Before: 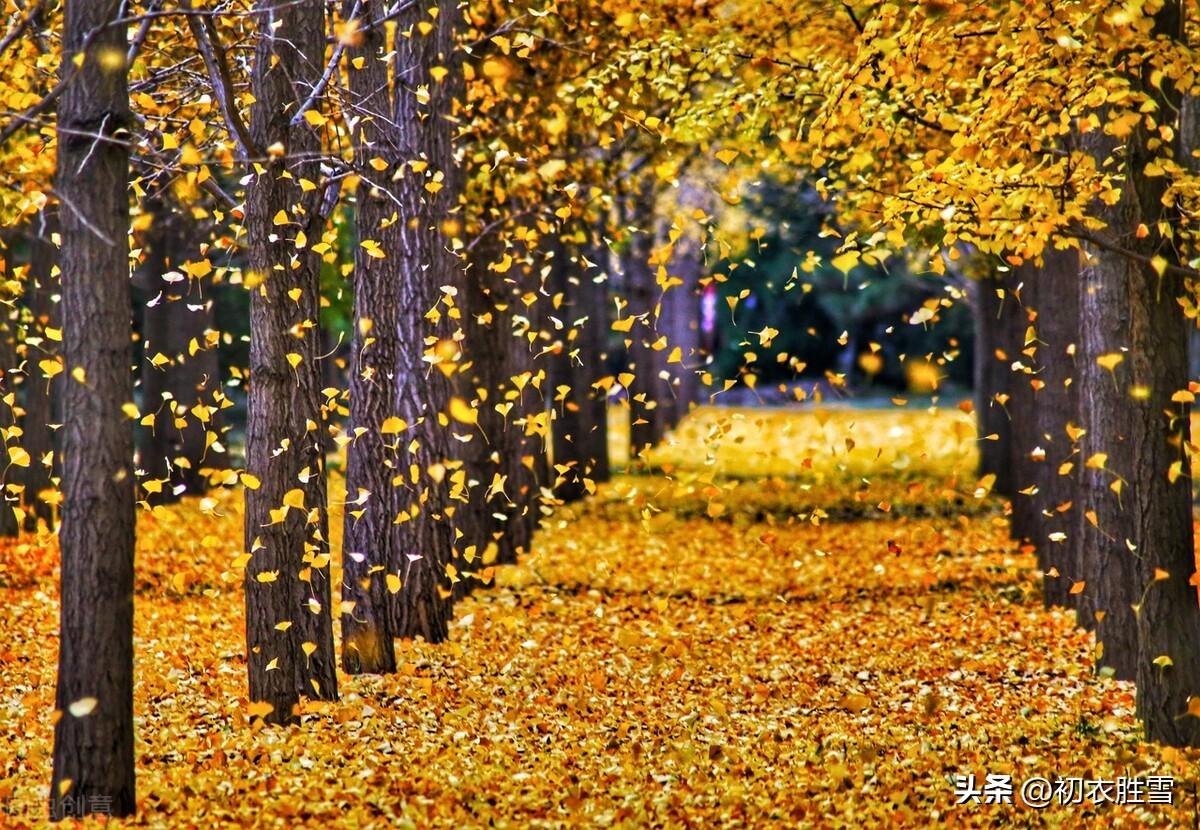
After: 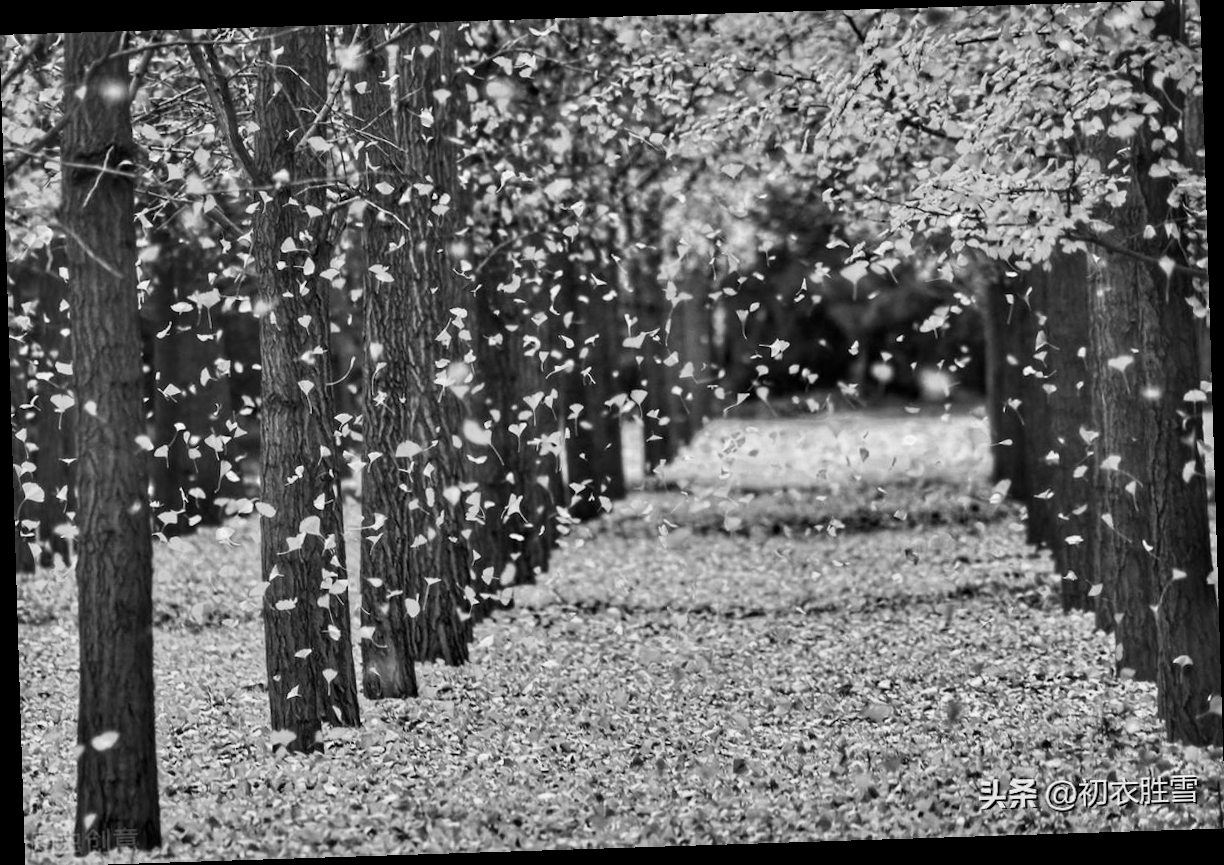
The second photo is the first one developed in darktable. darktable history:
rotate and perspective: rotation -1.77°, lens shift (horizontal) 0.004, automatic cropping off
monochrome: a -92.57, b 58.91
color zones: curves: ch0 [(0, 0.465) (0.092, 0.596) (0.289, 0.464) (0.429, 0.453) (0.571, 0.464) (0.714, 0.455) (0.857, 0.462) (1, 0.465)]
color balance rgb: global vibrance 20%
white balance: red 1.066, blue 1.119
